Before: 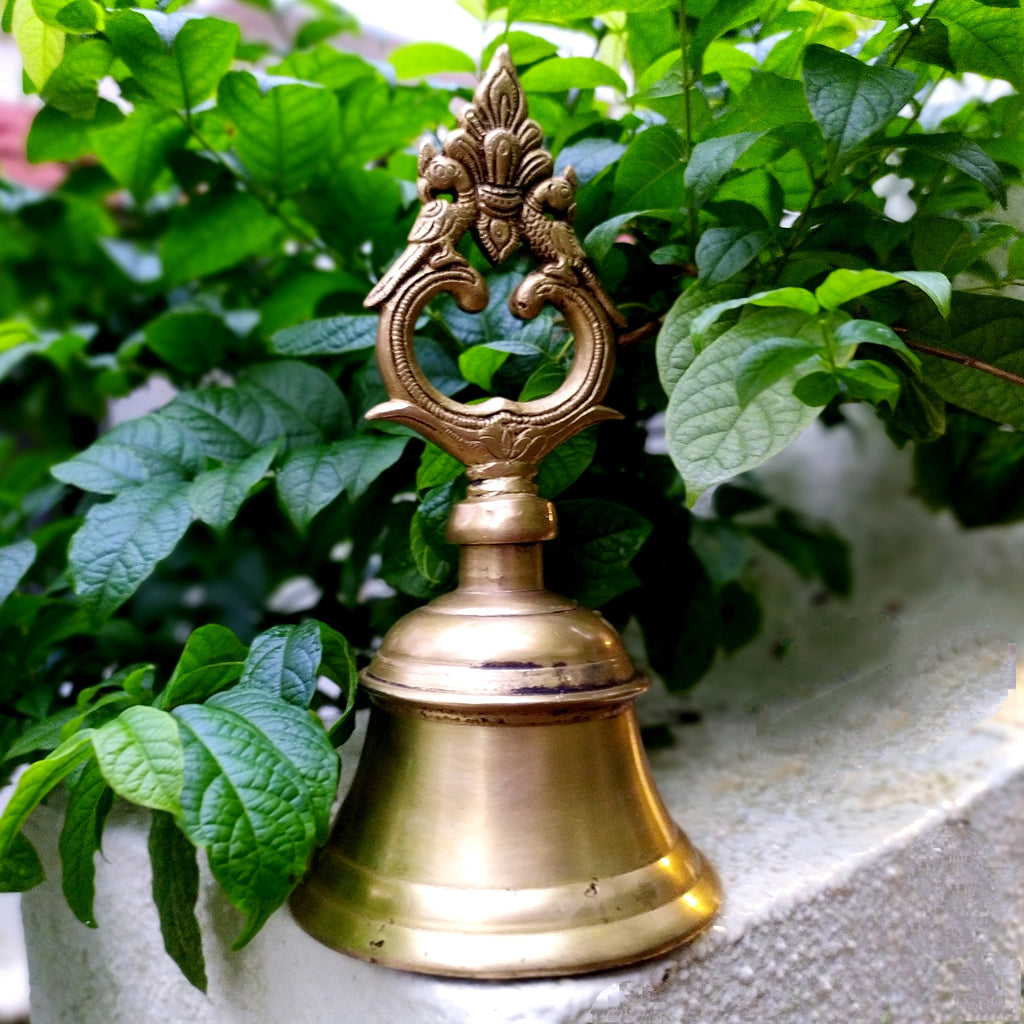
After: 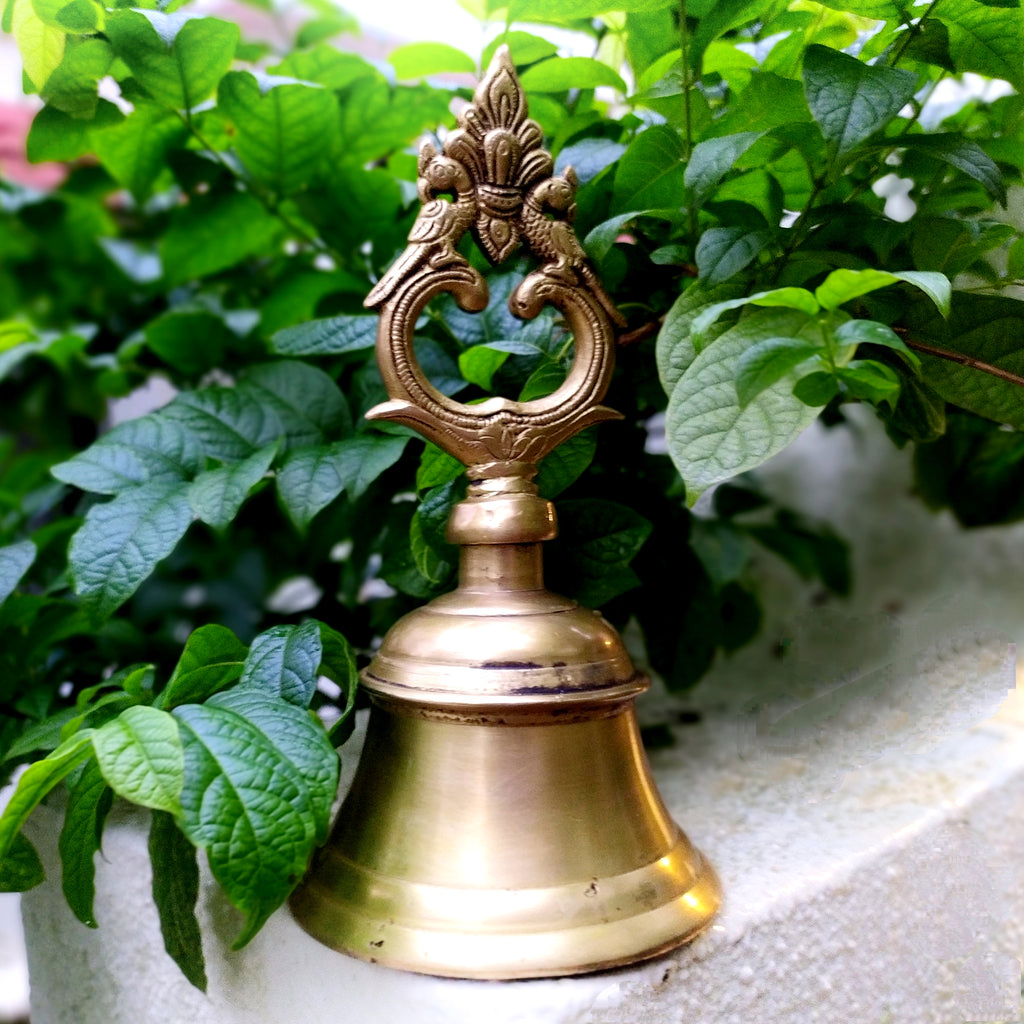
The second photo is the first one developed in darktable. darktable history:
shadows and highlights: shadows -21, highlights 99.12, soften with gaussian
